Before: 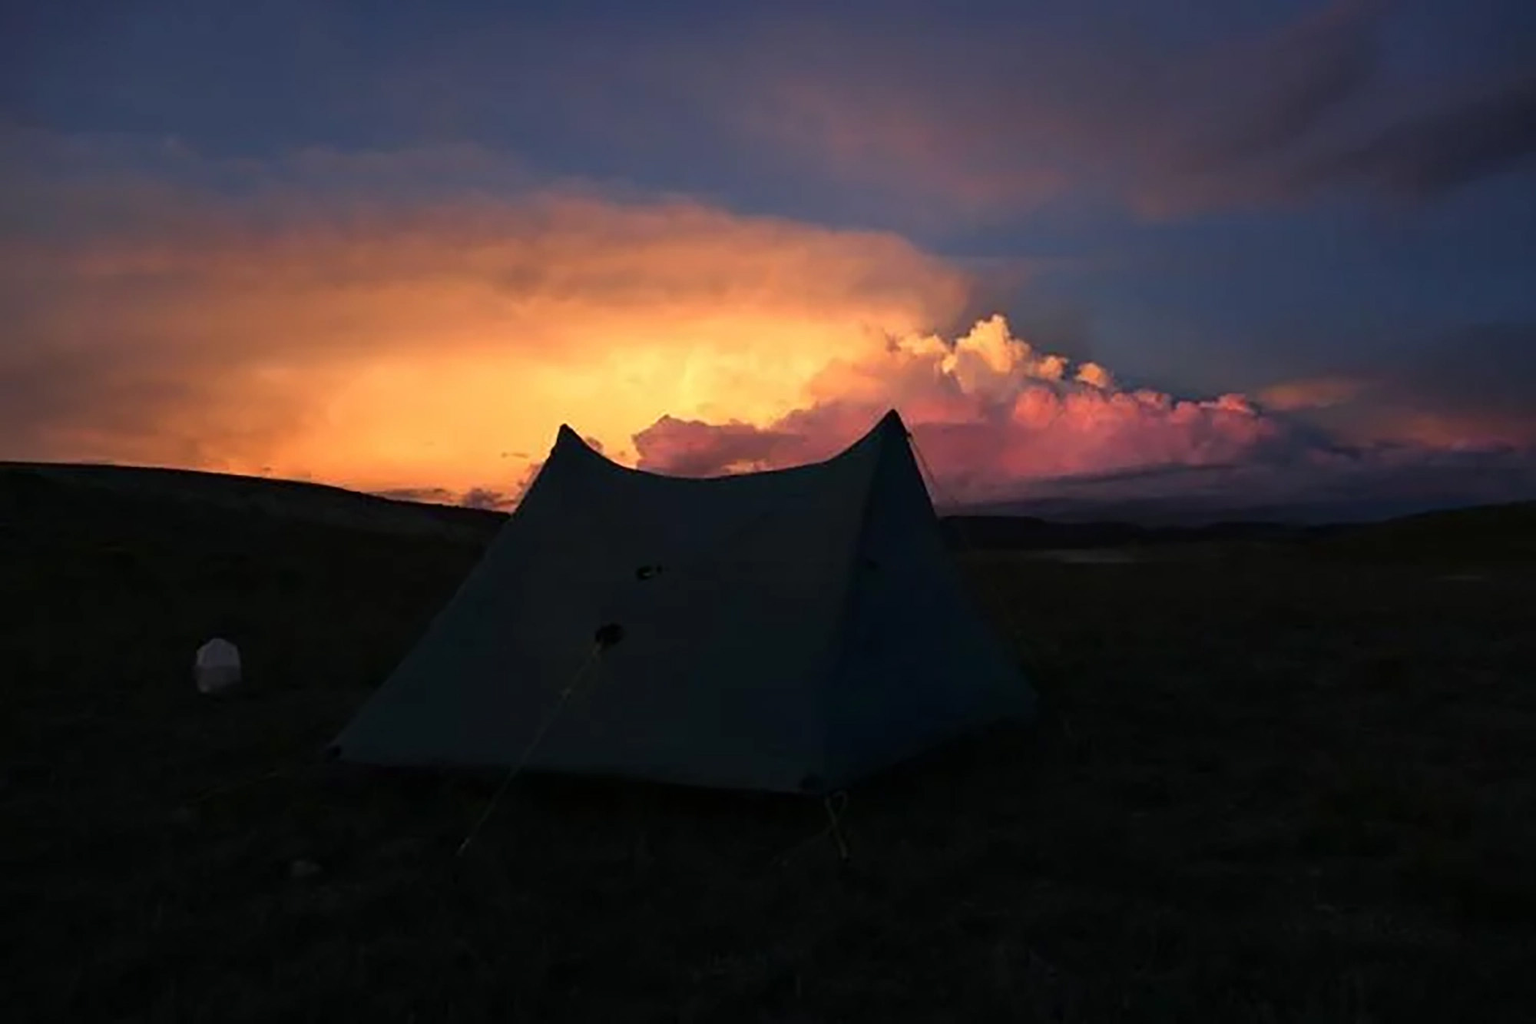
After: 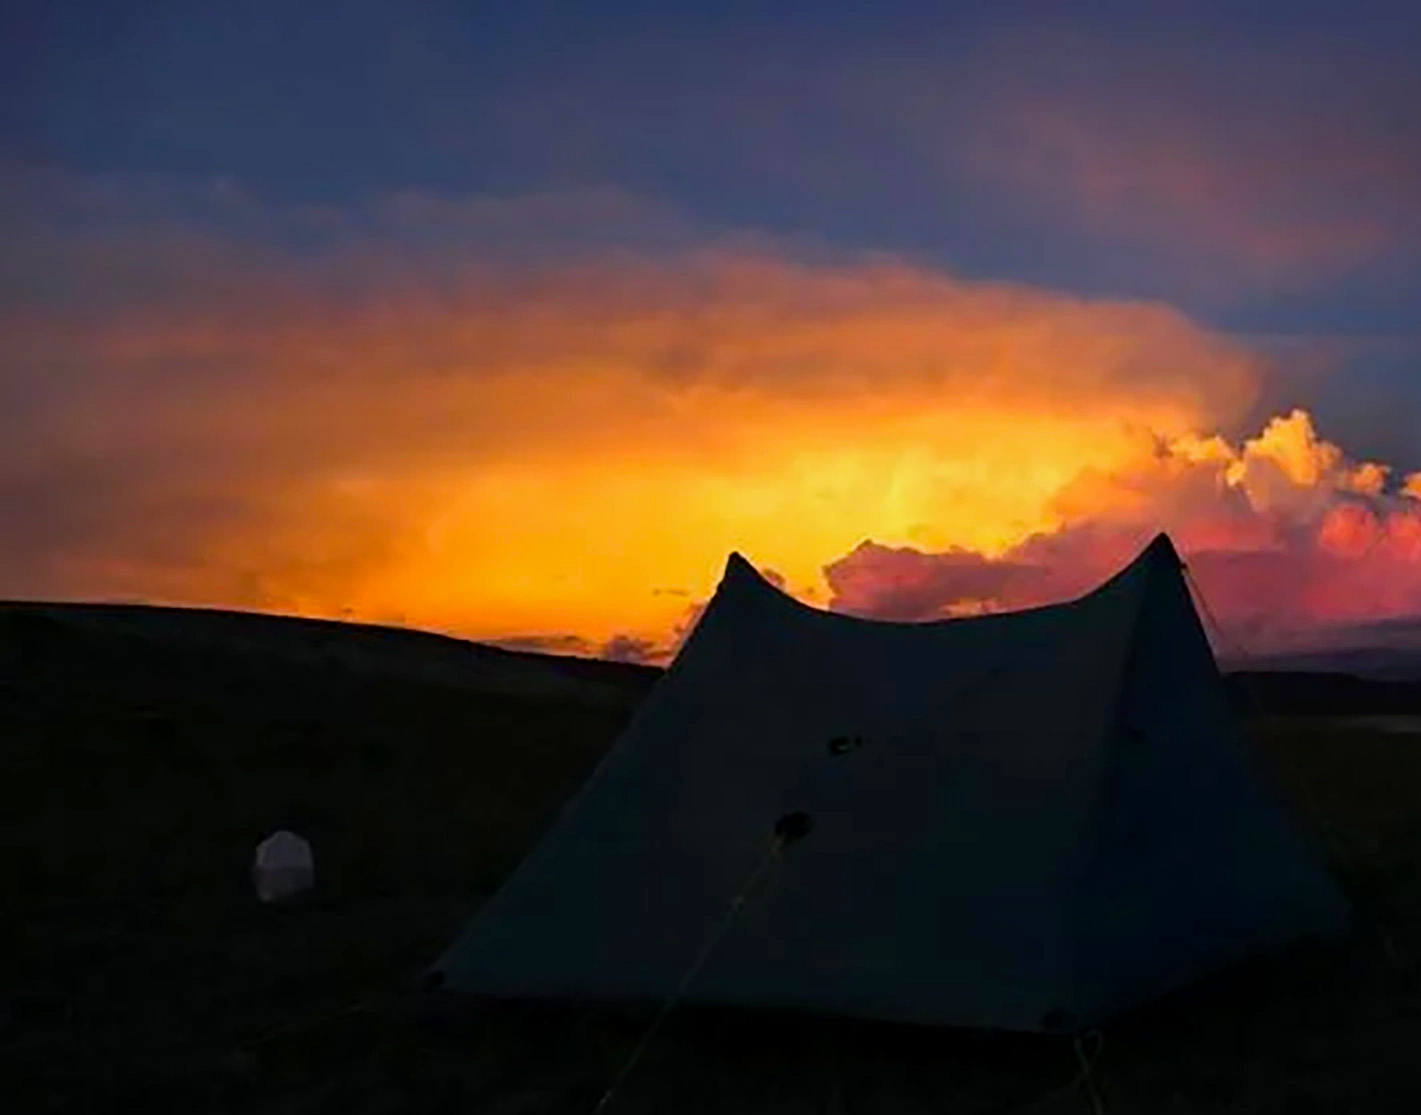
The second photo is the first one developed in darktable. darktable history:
crop: right 28.949%, bottom 16.308%
color balance rgb: perceptual saturation grading › global saturation 30.401%
exposure: black level correction 0.001, exposure -0.124 EV, compensate exposure bias true, compensate highlight preservation false
